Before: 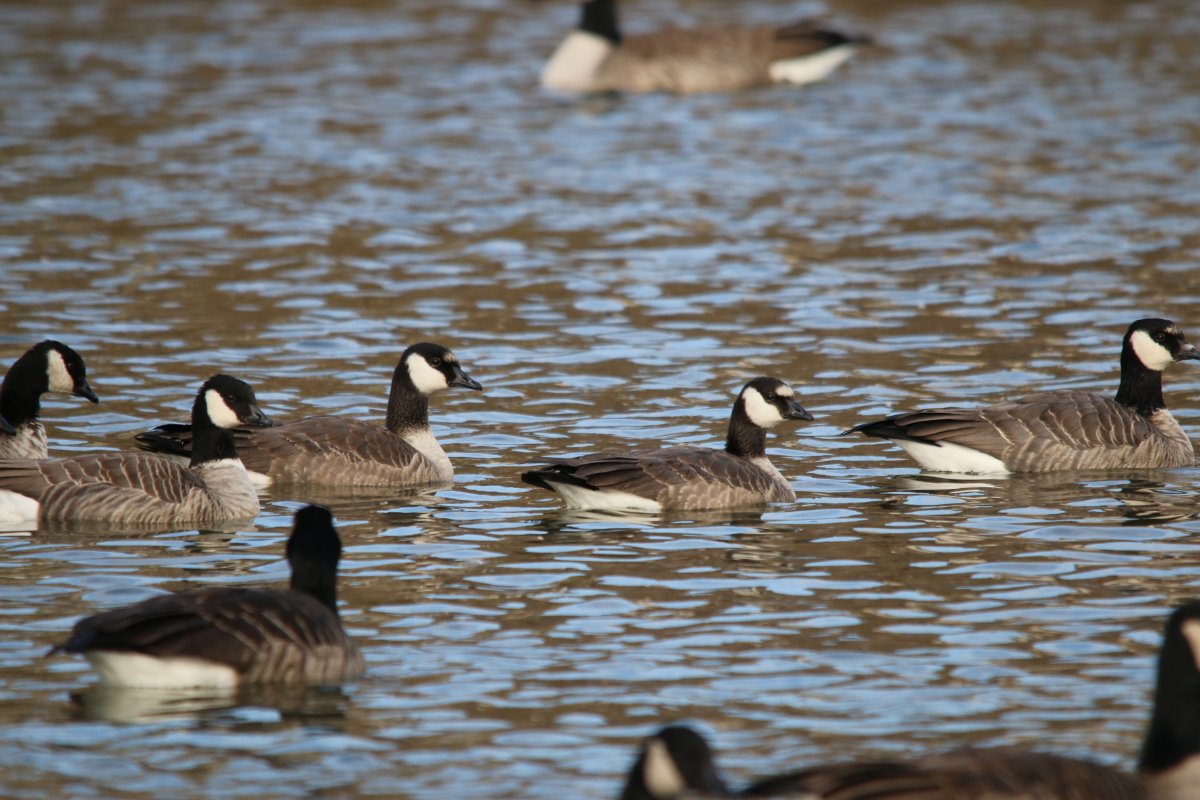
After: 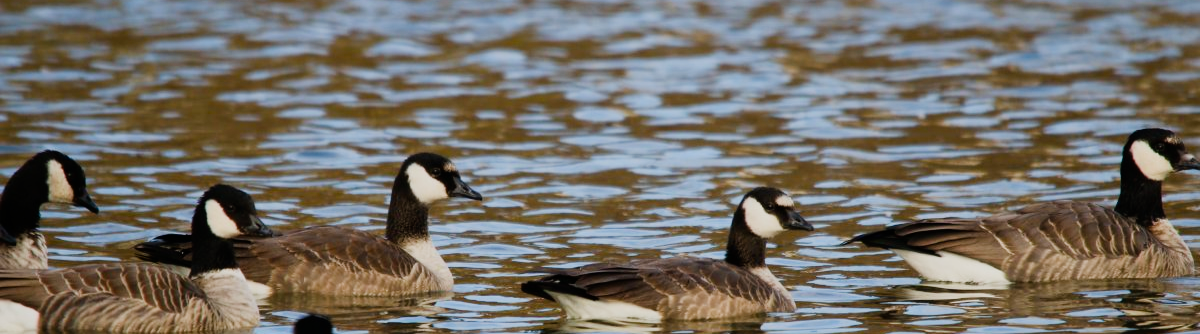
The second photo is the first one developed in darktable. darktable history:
crop and rotate: top 23.84%, bottom 34.294%
color balance: output saturation 120%
sigmoid: on, module defaults
